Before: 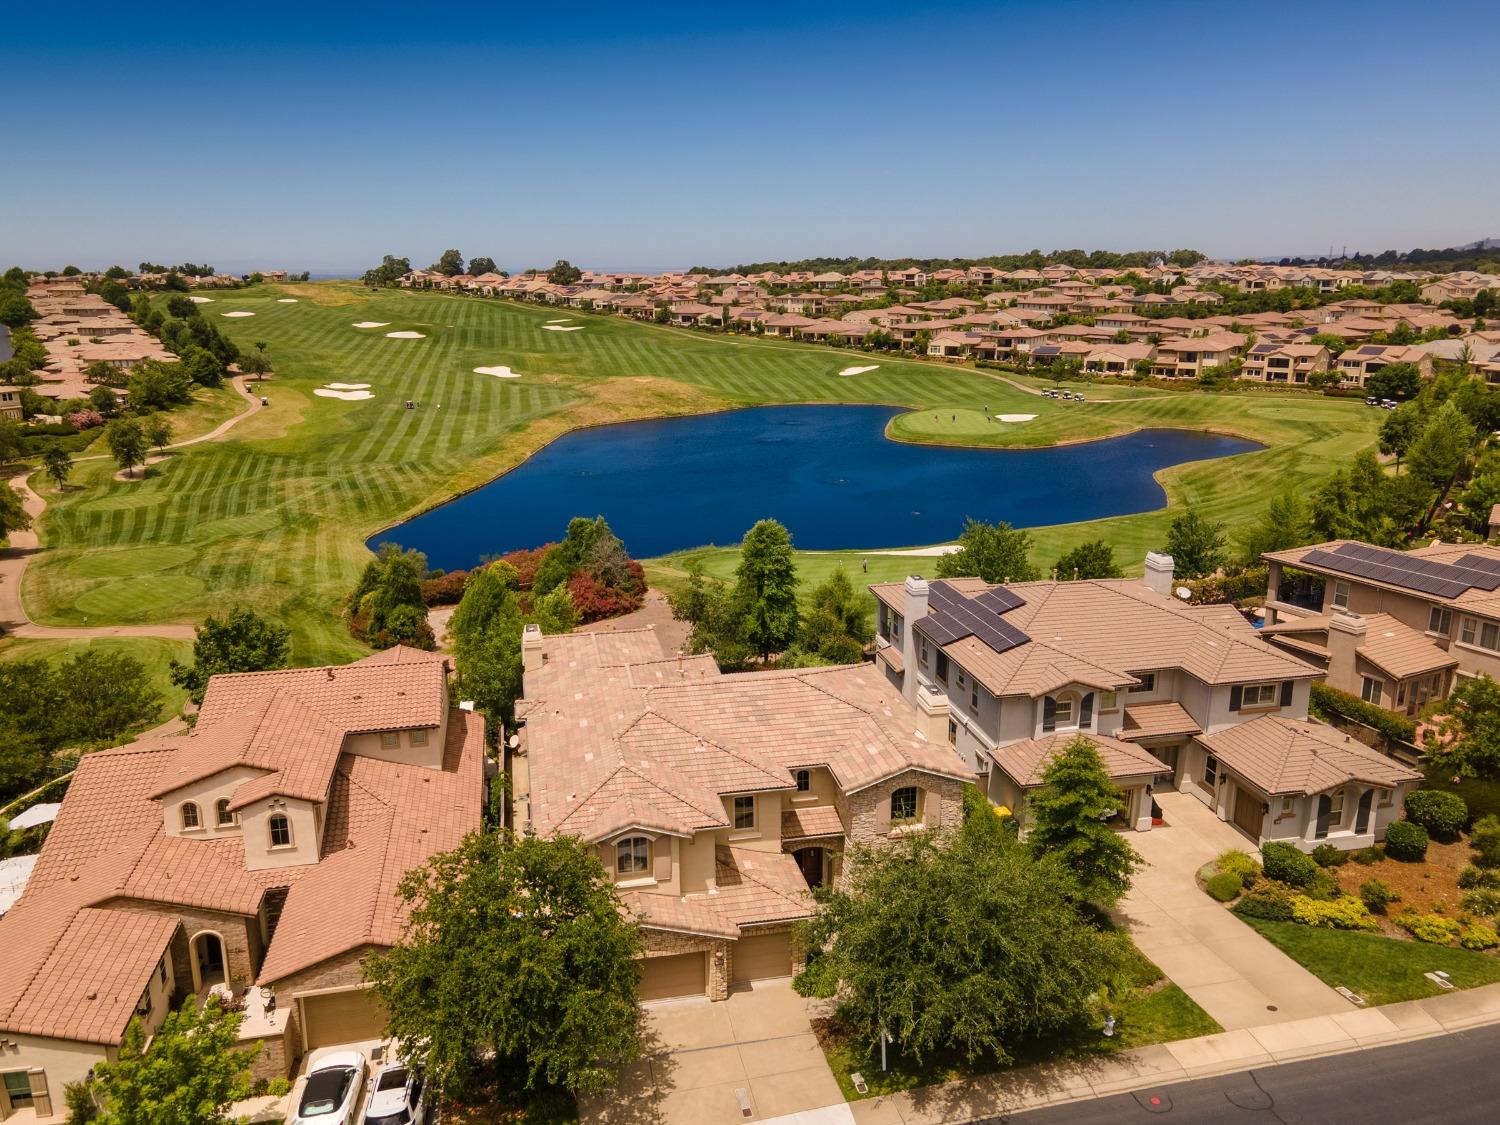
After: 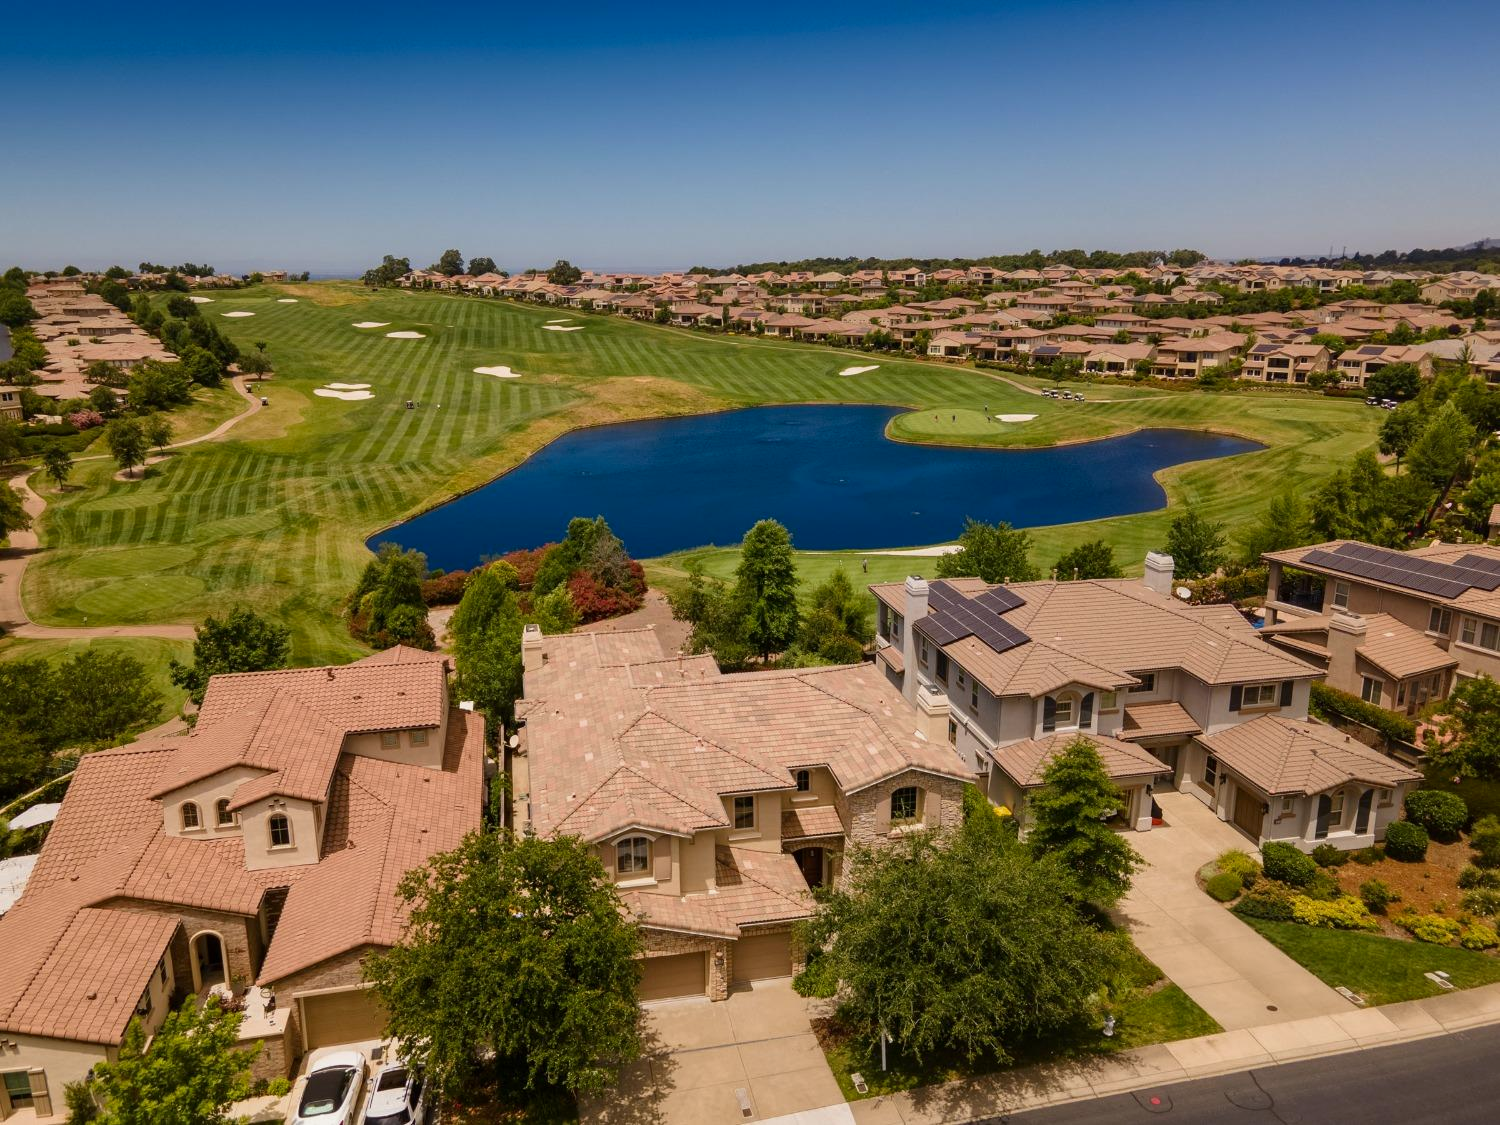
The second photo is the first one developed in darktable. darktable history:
contrast brightness saturation: contrast 0.034, brightness -0.038
exposure: exposure -0.153 EV, compensate highlight preservation false
